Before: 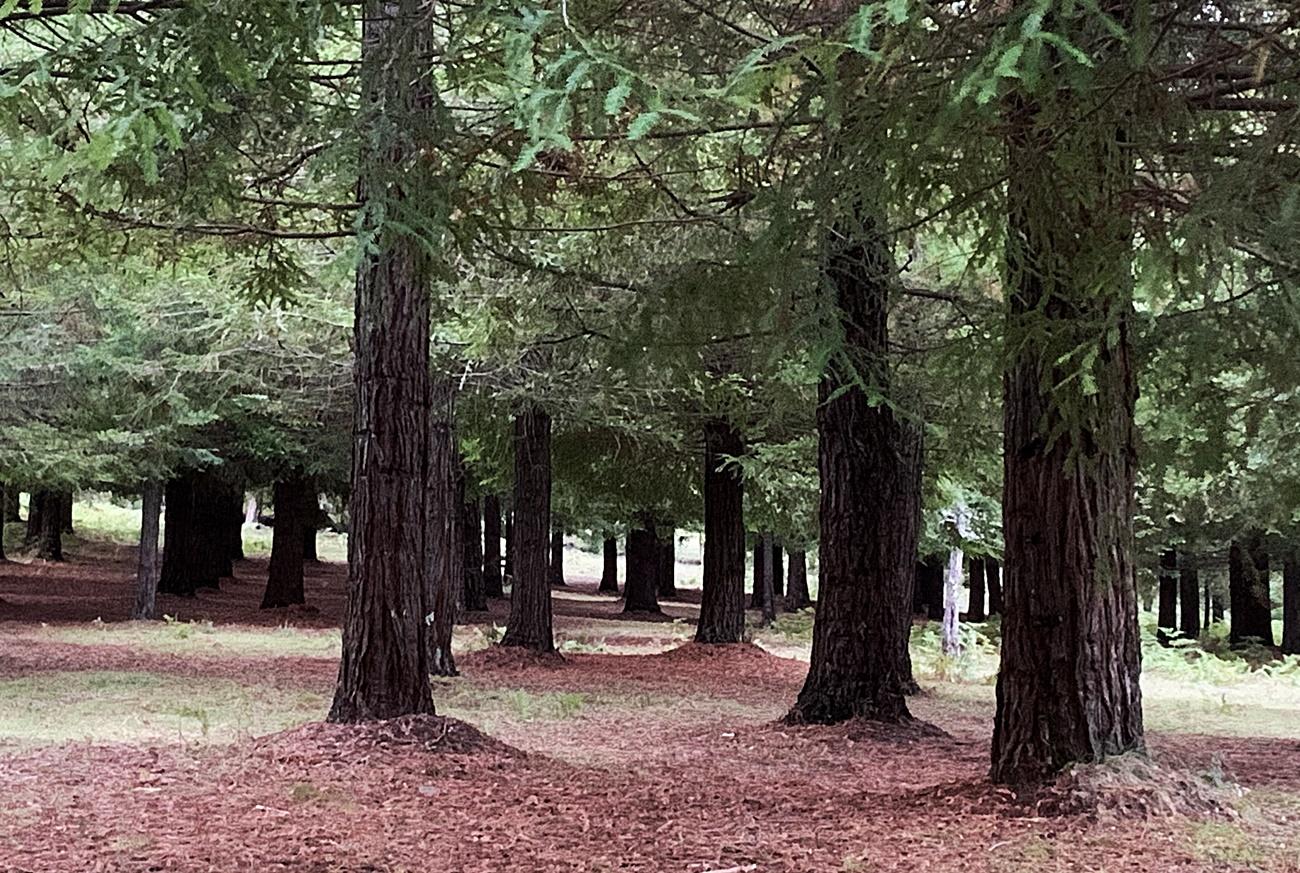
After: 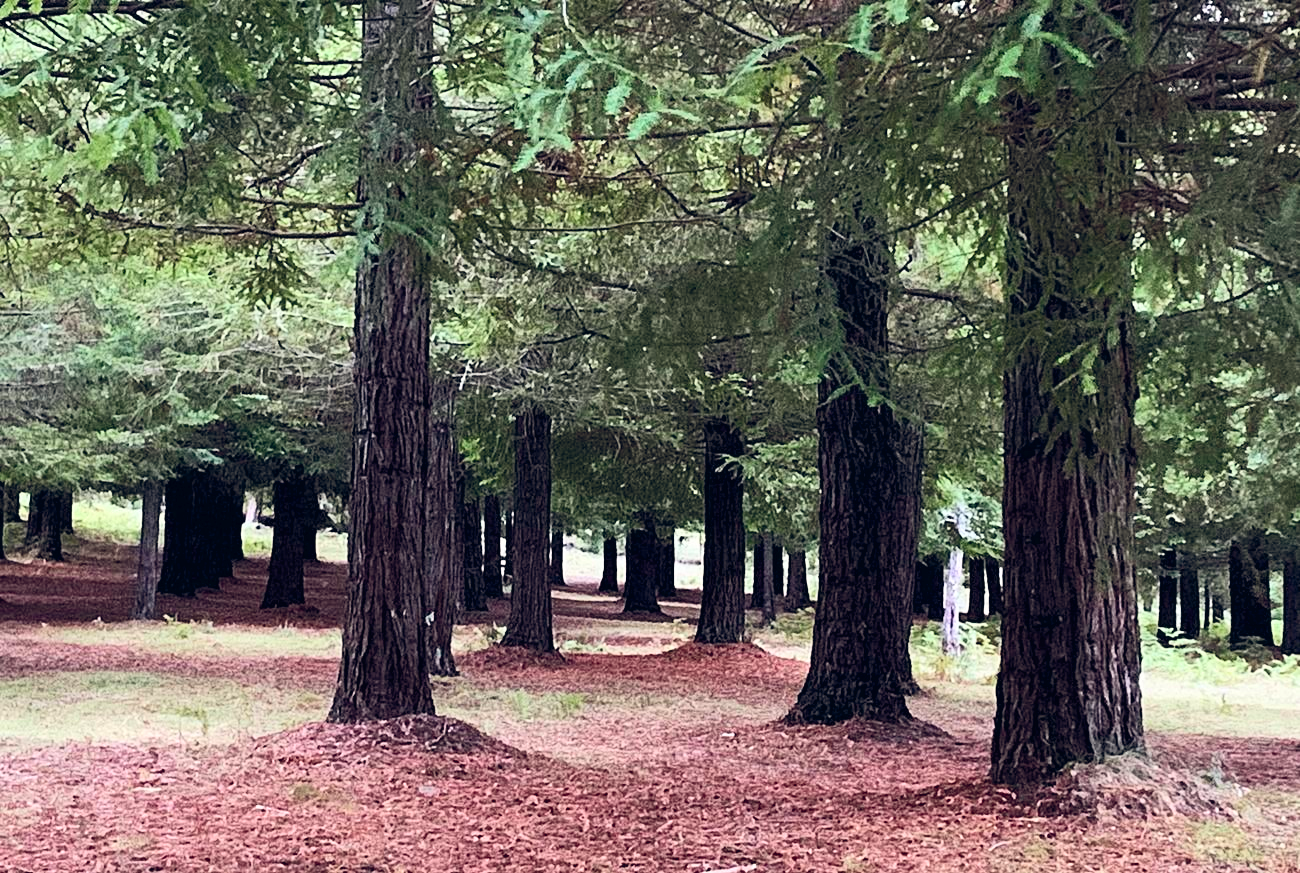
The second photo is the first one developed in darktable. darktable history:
contrast brightness saturation: contrast 0.201, brightness 0.167, saturation 0.221
color balance rgb: global offset › chroma 0.098%, global offset › hue 254.11°, perceptual saturation grading › global saturation 9.97%, saturation formula JzAzBz (2021)
